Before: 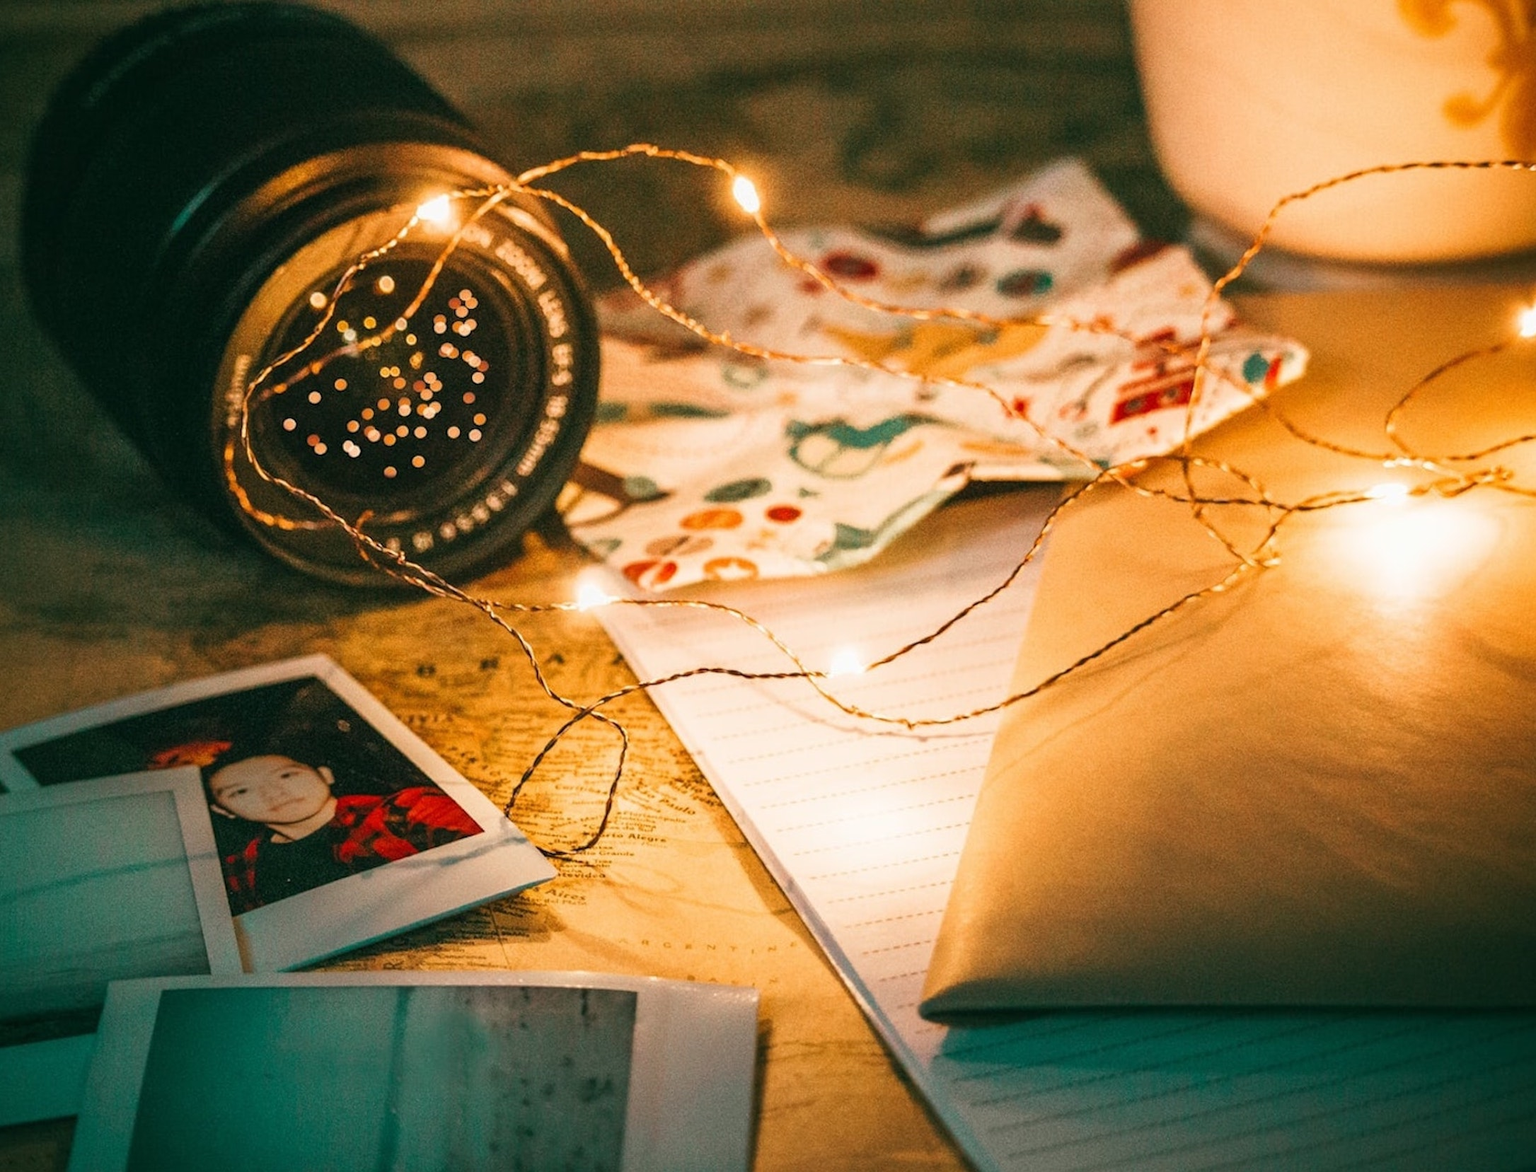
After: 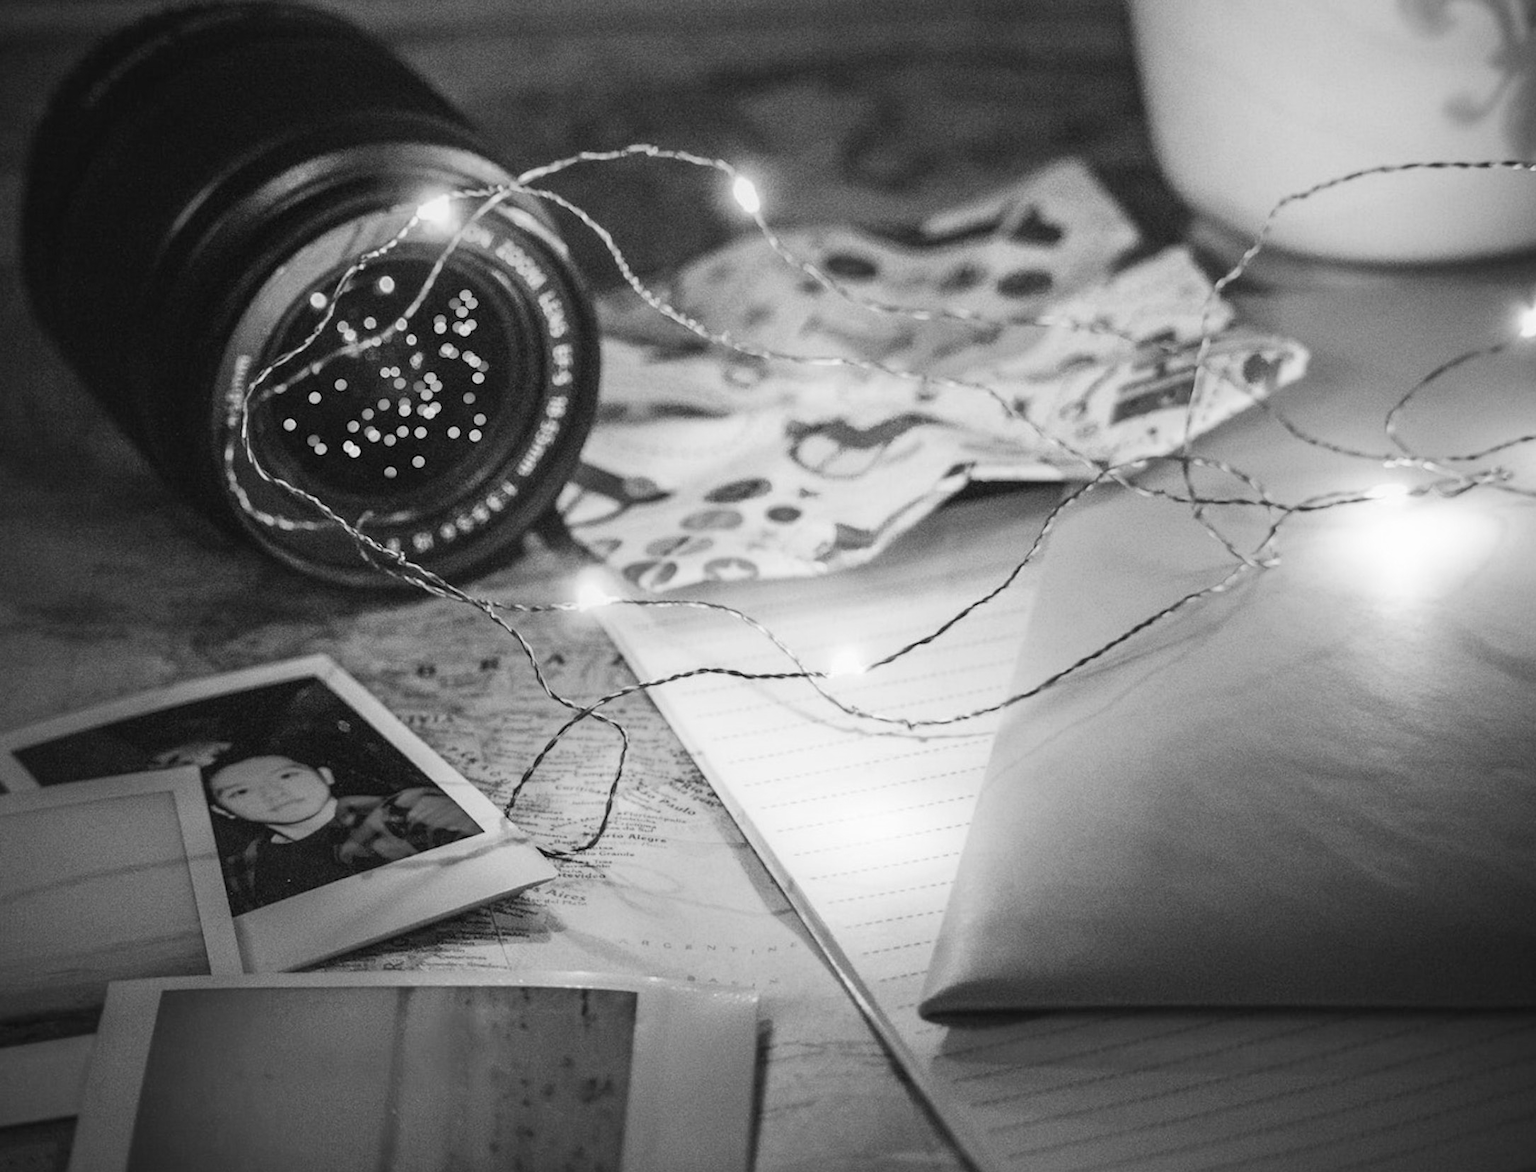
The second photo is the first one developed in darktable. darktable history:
exposure: exposure 0.2 EV, compensate highlight preservation false
monochrome: a 14.95, b -89.96
